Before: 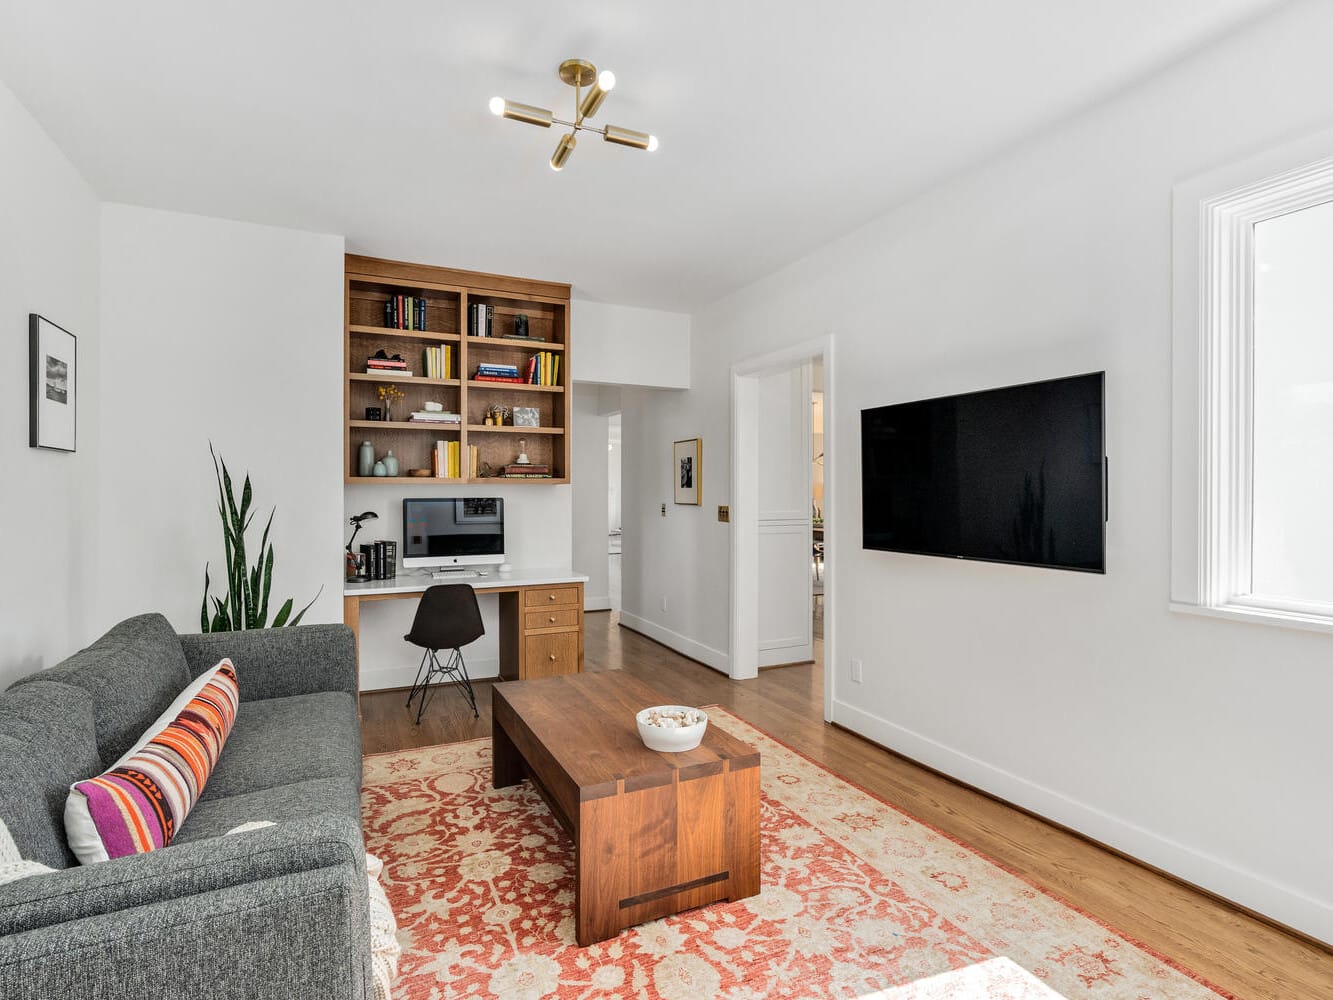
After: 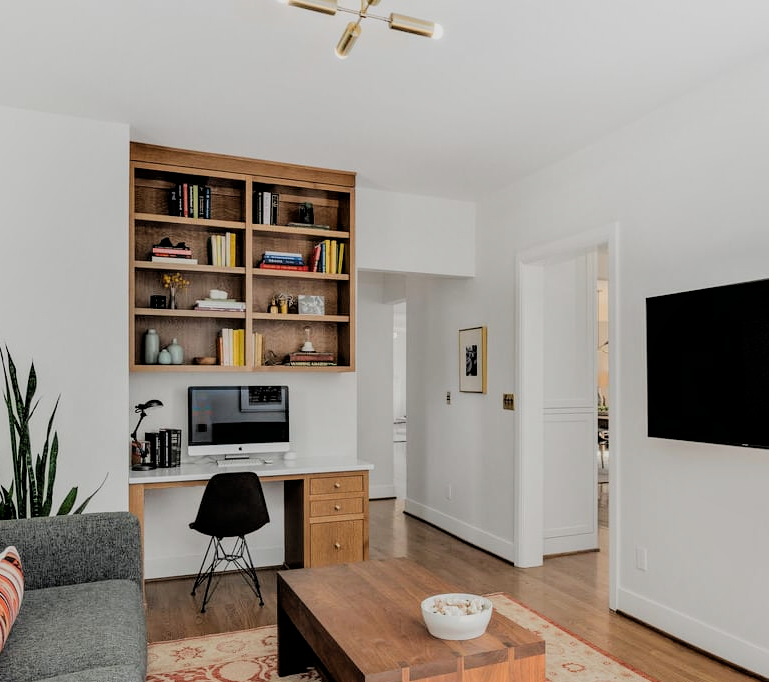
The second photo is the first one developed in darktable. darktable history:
shadows and highlights: shadows -23.08, highlights 46.15, soften with gaussian
crop: left 16.202%, top 11.208%, right 26.045%, bottom 20.557%
filmic rgb: black relative exposure -4.88 EV, hardness 2.82
